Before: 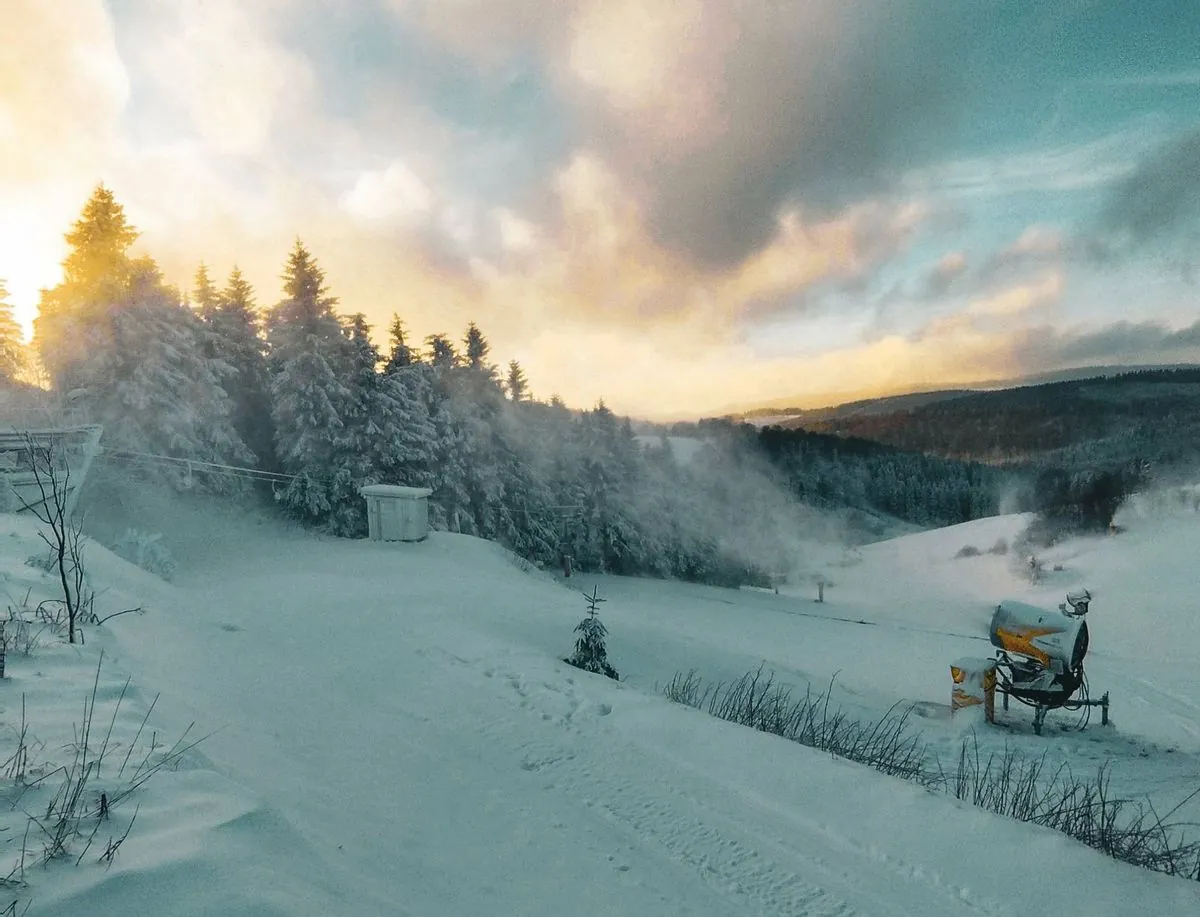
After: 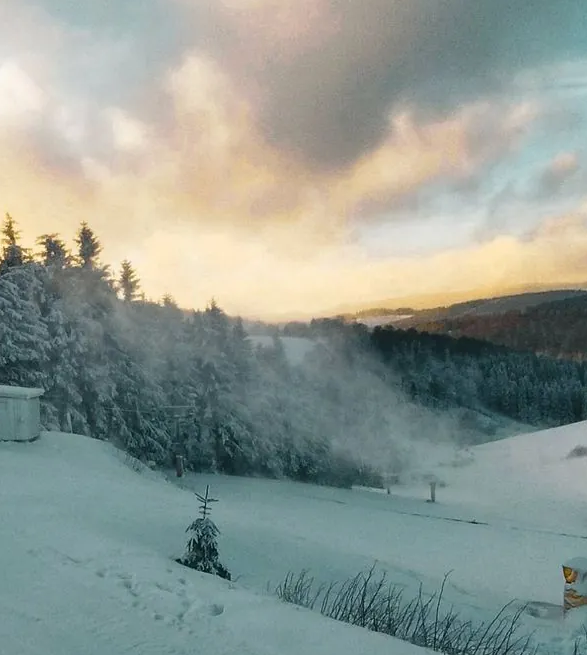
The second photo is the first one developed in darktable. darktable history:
crop: left 32.364%, top 11.003%, right 18.689%, bottom 17.56%
